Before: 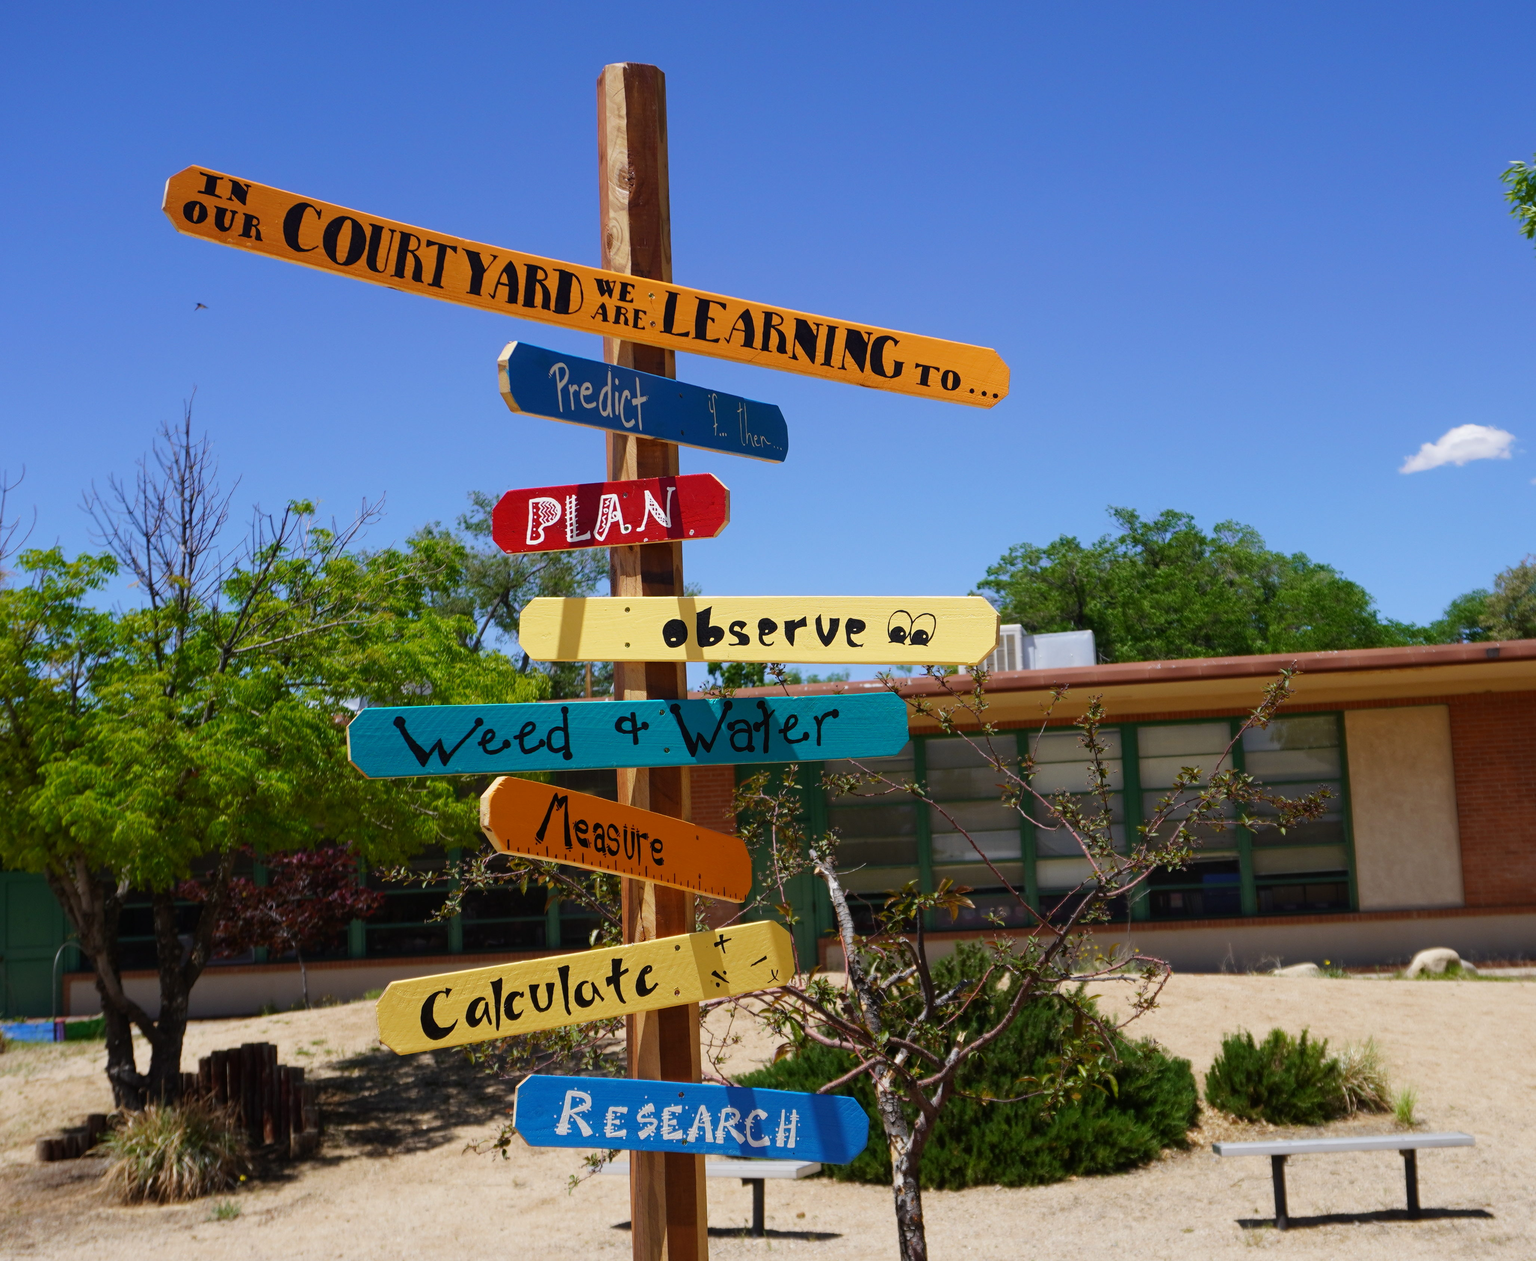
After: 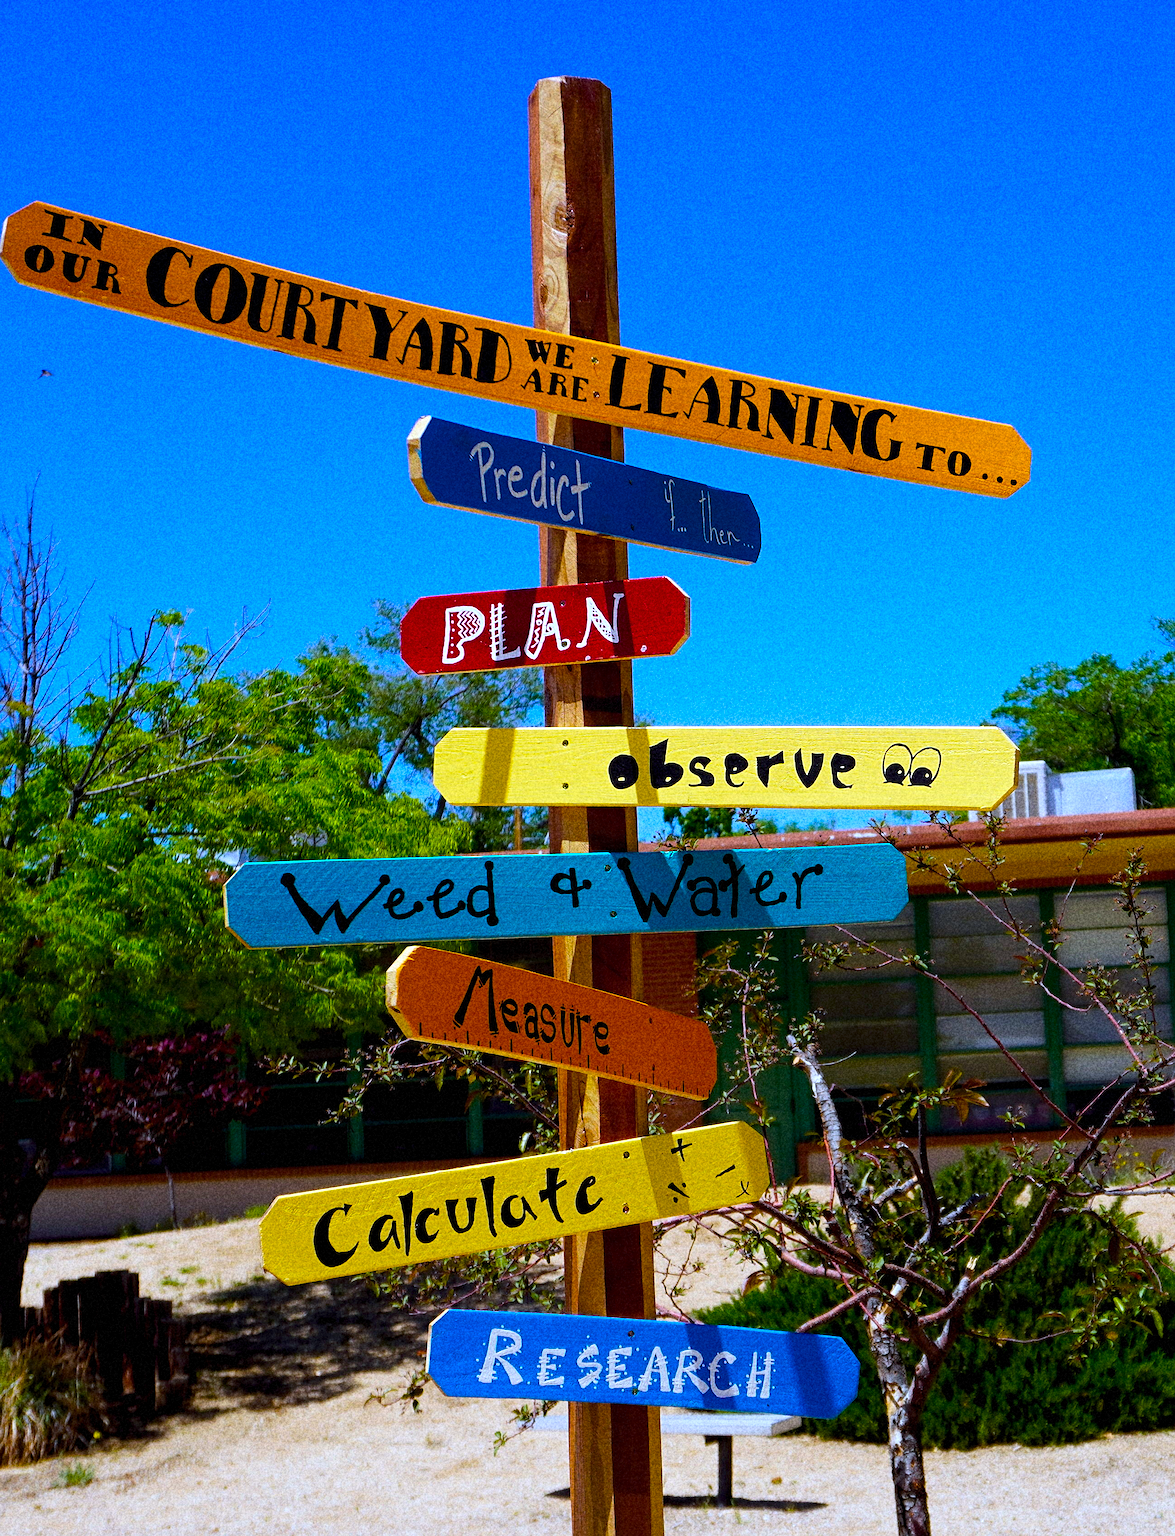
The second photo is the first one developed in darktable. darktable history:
sharpen: on, module defaults
grain: coarseness 14.49 ISO, strength 48.04%, mid-tones bias 35%
crop: left 10.644%, right 26.528%
white balance: red 0.931, blue 1.11
color balance: lift [1, 1.001, 0.999, 1.001], gamma [1, 1.004, 1.007, 0.993], gain [1, 0.991, 0.987, 1.013], contrast 10%, output saturation 120%
color balance rgb: perceptual saturation grading › global saturation 20%, global vibrance 20%
exposure: black level correction 0.007, exposure 0.093 EV, compensate highlight preservation false
